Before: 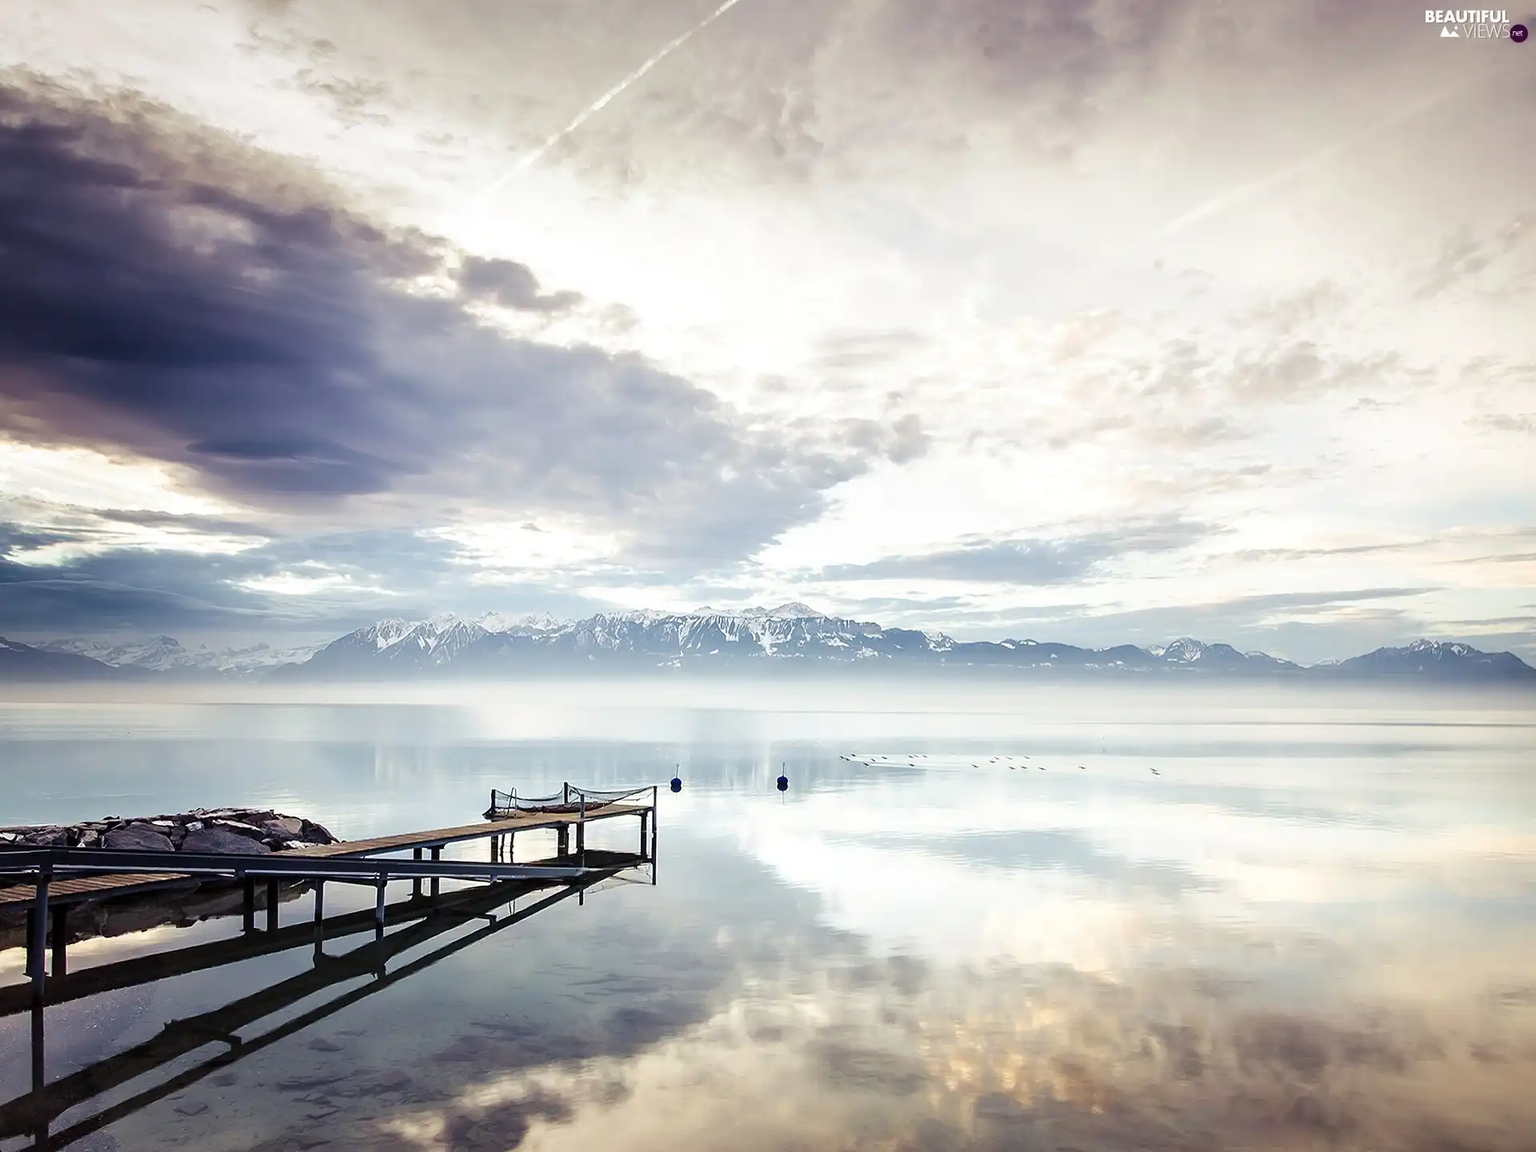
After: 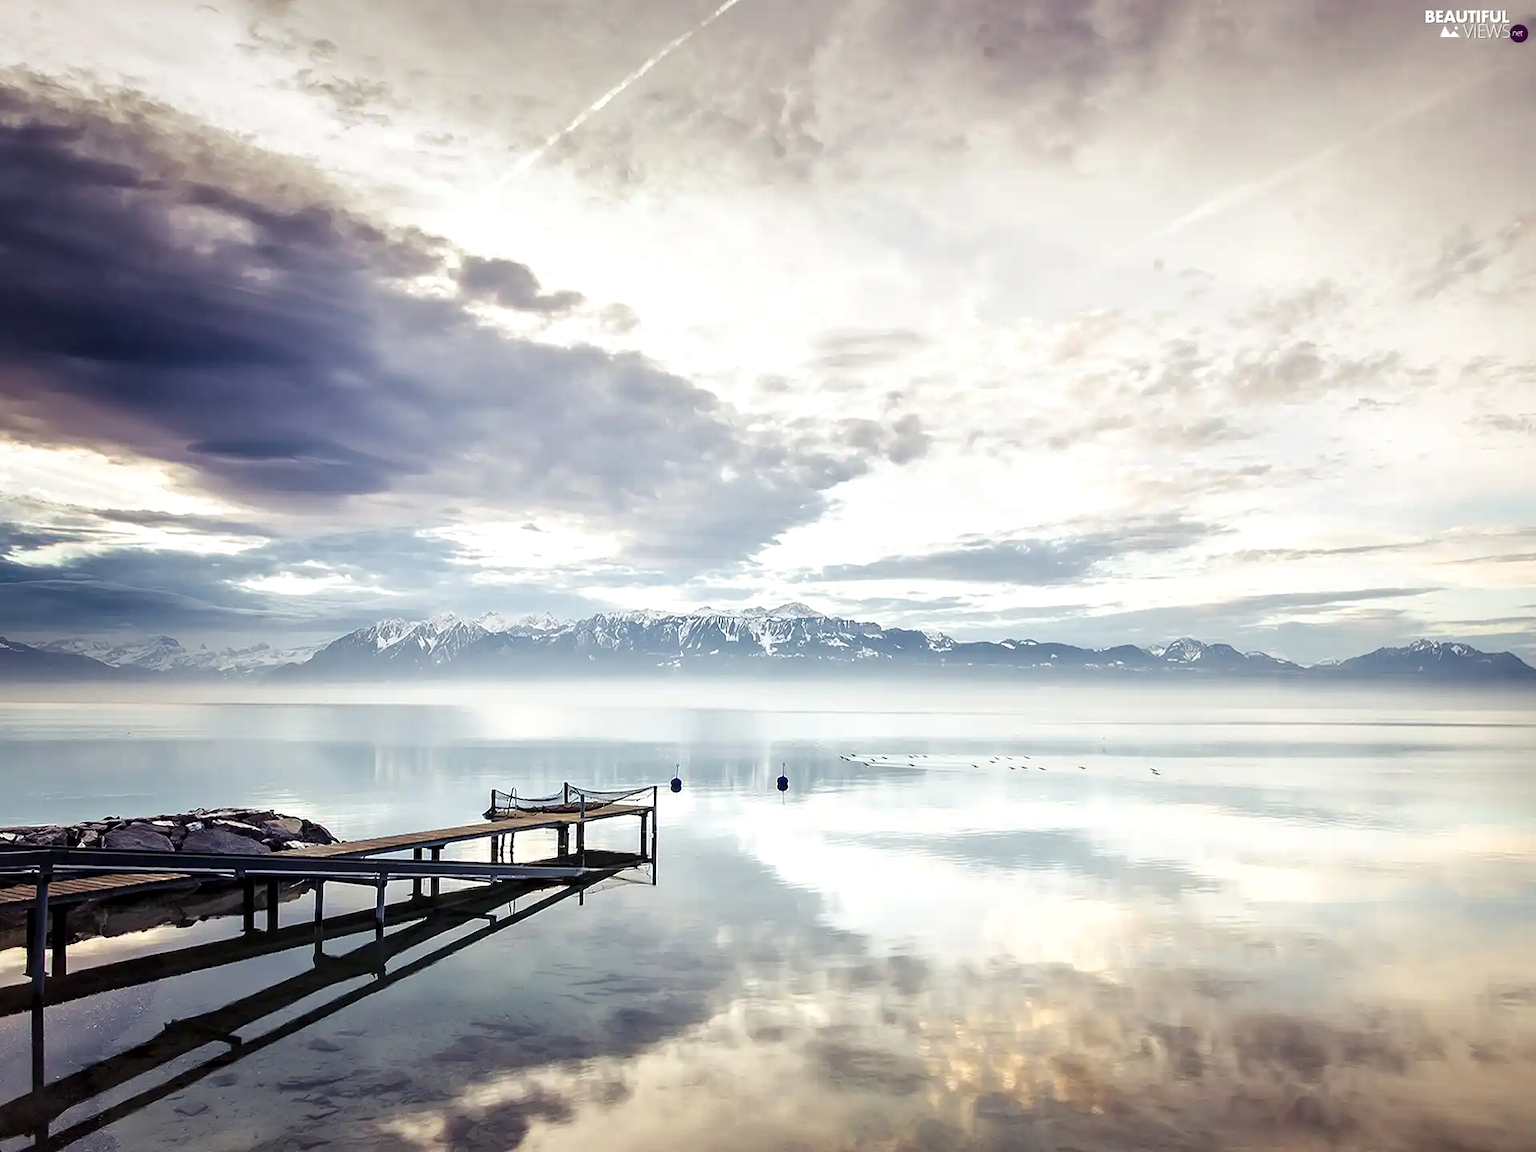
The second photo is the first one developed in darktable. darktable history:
local contrast: mode bilateral grid, contrast 20, coarseness 51, detail 132%, midtone range 0.2
